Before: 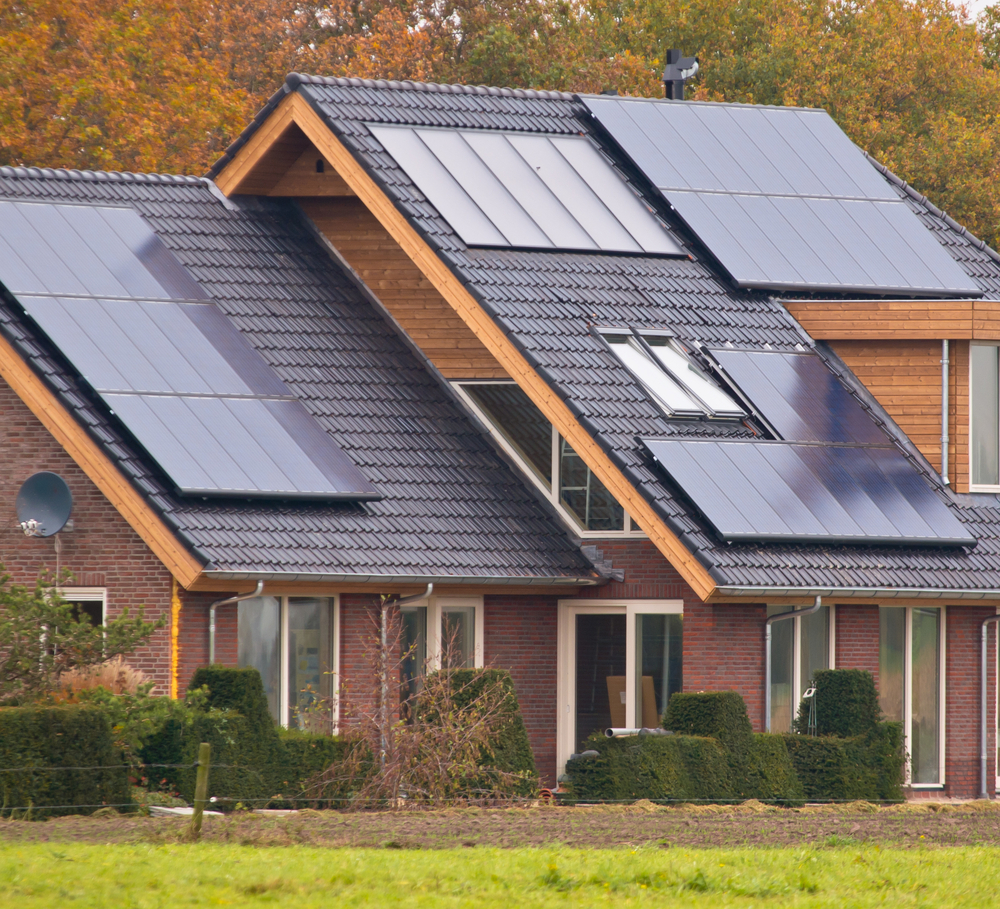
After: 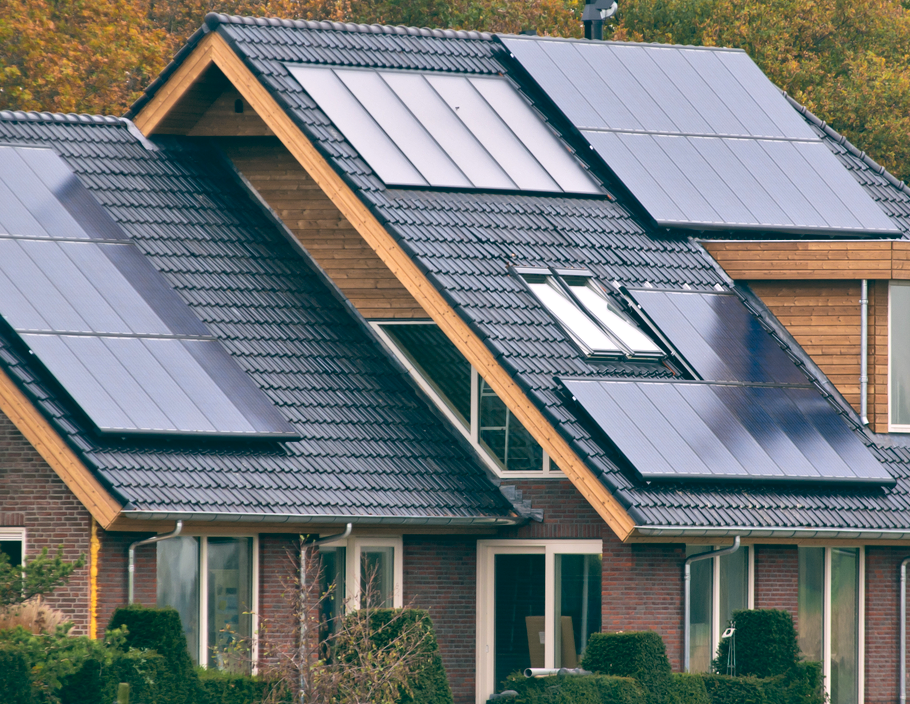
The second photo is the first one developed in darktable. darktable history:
color balance: lift [1.005, 0.99, 1.007, 1.01], gamma [1, 0.979, 1.011, 1.021], gain [0.923, 1.098, 1.025, 0.902], input saturation 90.45%, contrast 7.73%, output saturation 105.91%
white balance: red 0.954, blue 1.079
crop: left 8.155%, top 6.611%, bottom 15.385%
local contrast: mode bilateral grid, contrast 20, coarseness 50, detail 148%, midtone range 0.2
